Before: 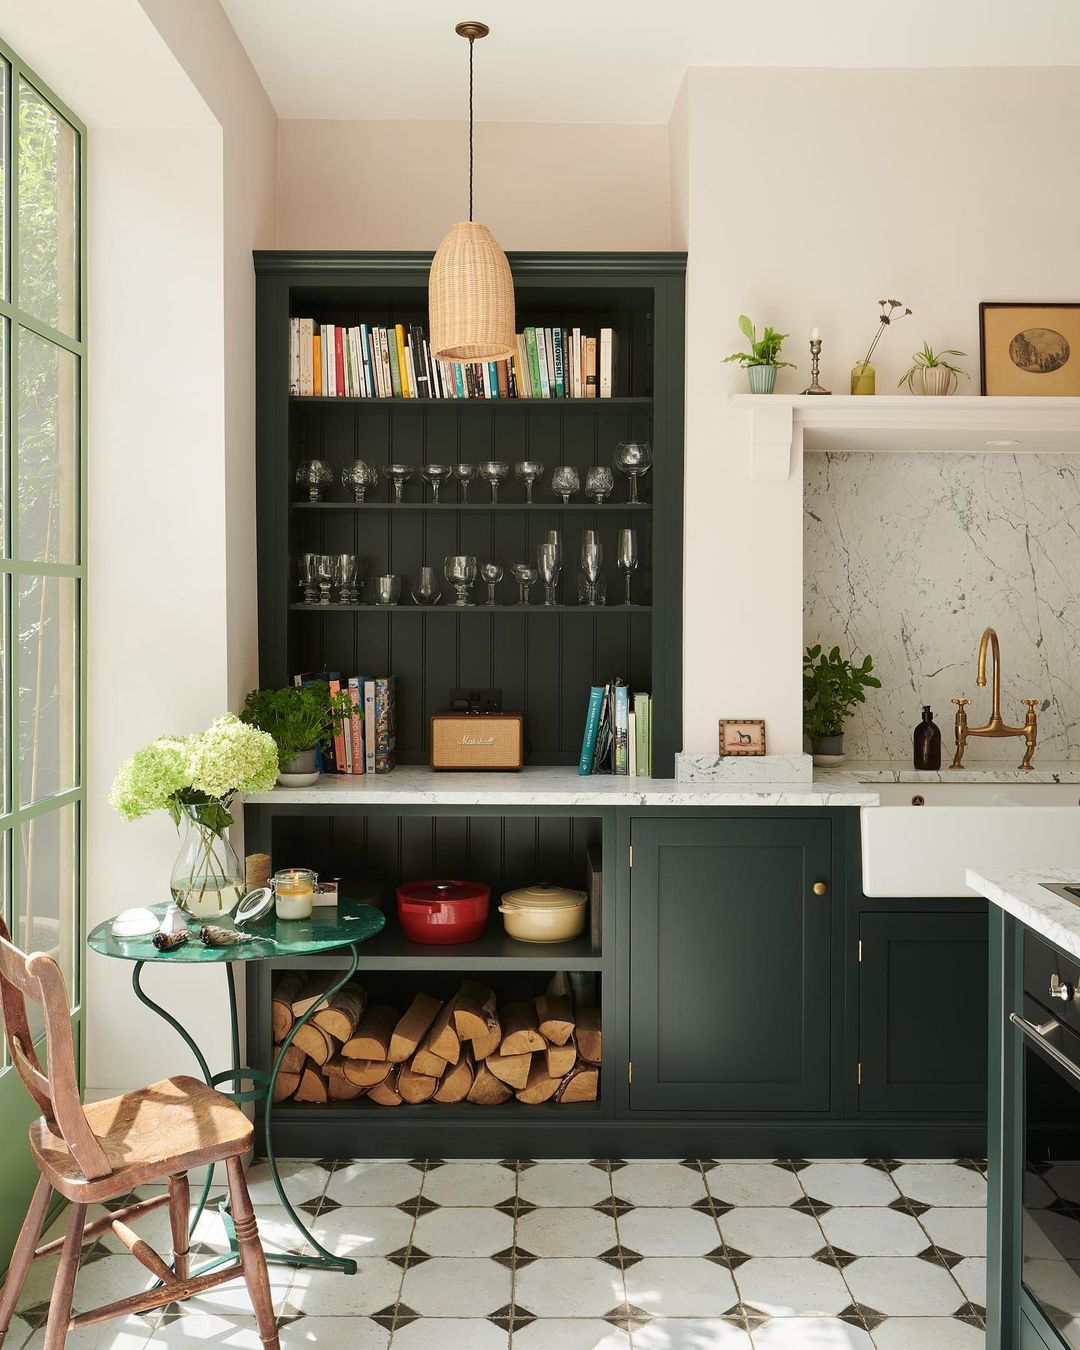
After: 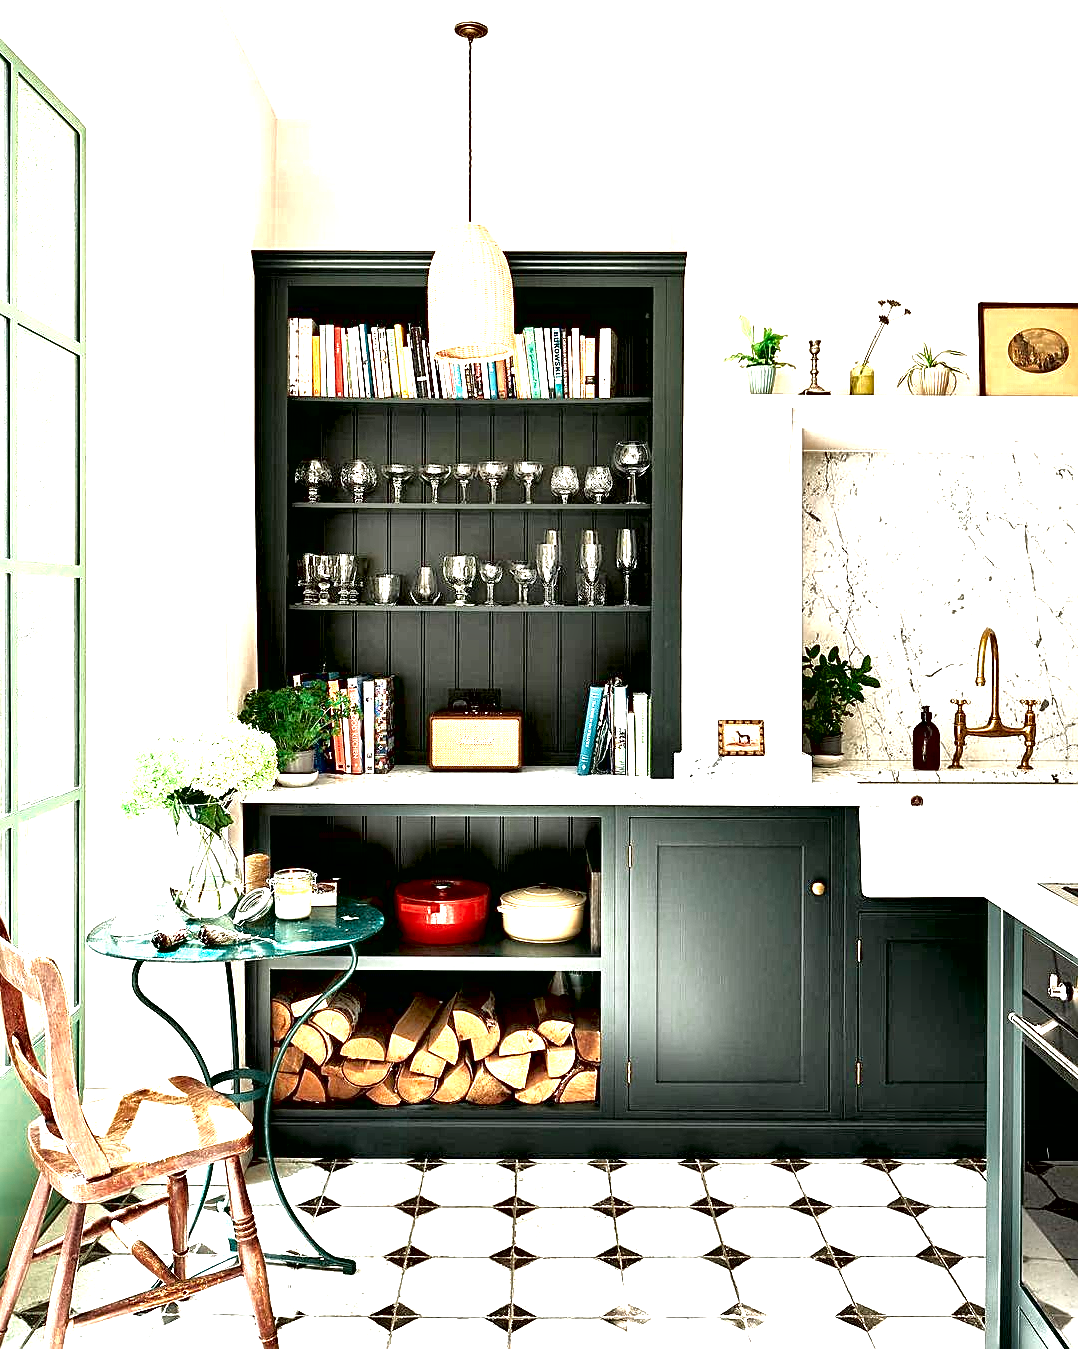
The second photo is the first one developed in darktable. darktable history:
local contrast: mode bilateral grid, contrast 21, coarseness 50, detail 171%, midtone range 0.2
color zones: curves: ch0 [(0, 0.5) (0.125, 0.4) (0.25, 0.5) (0.375, 0.4) (0.5, 0.4) (0.625, 0.35) (0.75, 0.35) (0.875, 0.5)]; ch1 [(0, 0.35) (0.125, 0.45) (0.25, 0.35) (0.375, 0.35) (0.5, 0.35) (0.625, 0.35) (0.75, 0.45) (0.875, 0.35)]; ch2 [(0, 0.6) (0.125, 0.5) (0.25, 0.5) (0.375, 0.6) (0.5, 0.6) (0.625, 0.5) (0.75, 0.5) (0.875, 0.5)]
crop: left 0.106%
sharpen: on, module defaults
contrast equalizer: octaves 7, y [[0.6 ×6], [0.55 ×6], [0 ×6], [0 ×6], [0 ×6]]
exposure: black level correction 0.005, exposure 2.073 EV, compensate highlight preservation false
